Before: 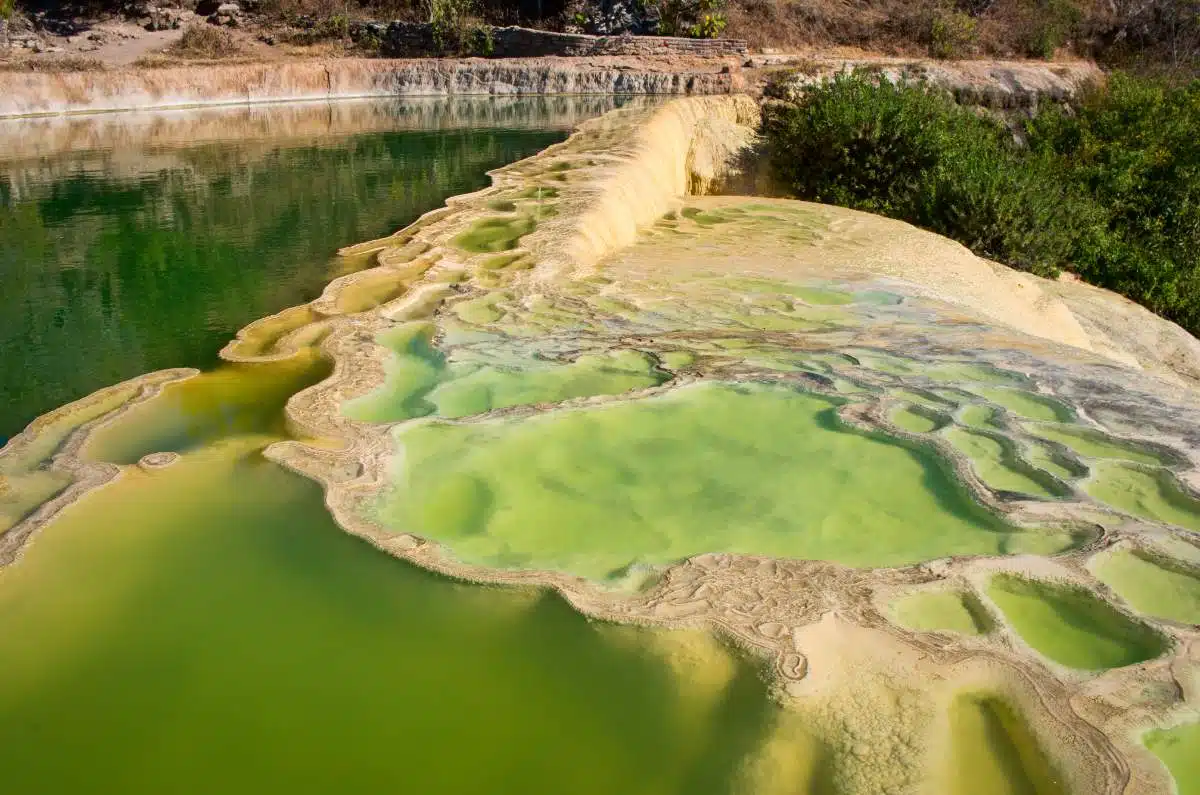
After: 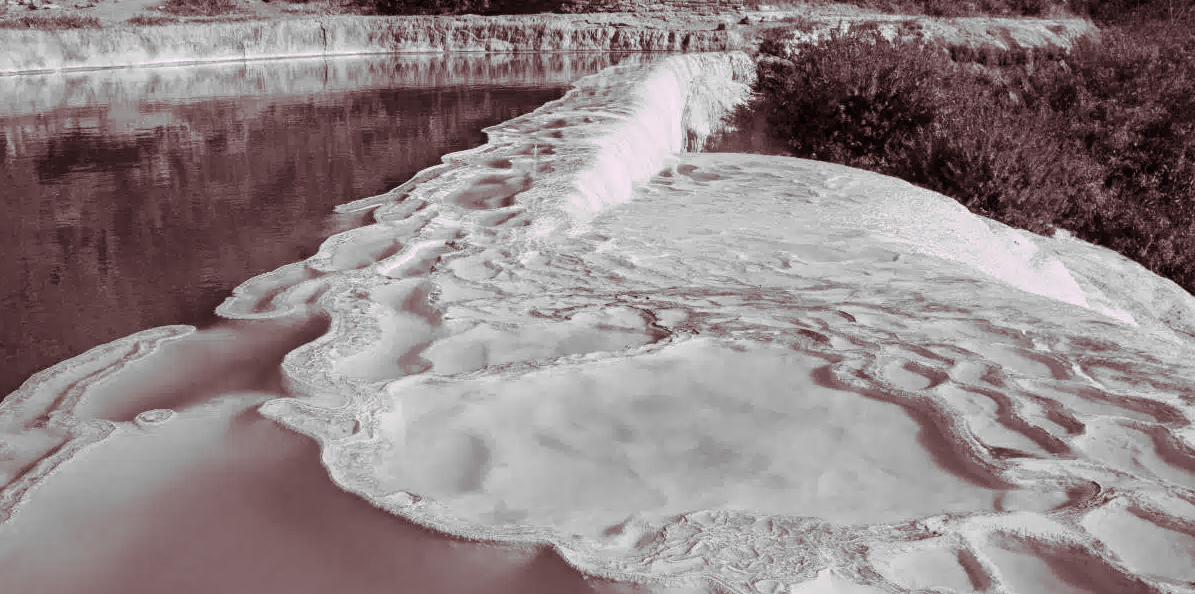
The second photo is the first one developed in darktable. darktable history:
split-toning: highlights › hue 298.8°, highlights › saturation 0.73, compress 41.76%
tone equalizer: on, module defaults
crop: left 0.387%, top 5.469%, bottom 19.809%
monochrome: on, module defaults
